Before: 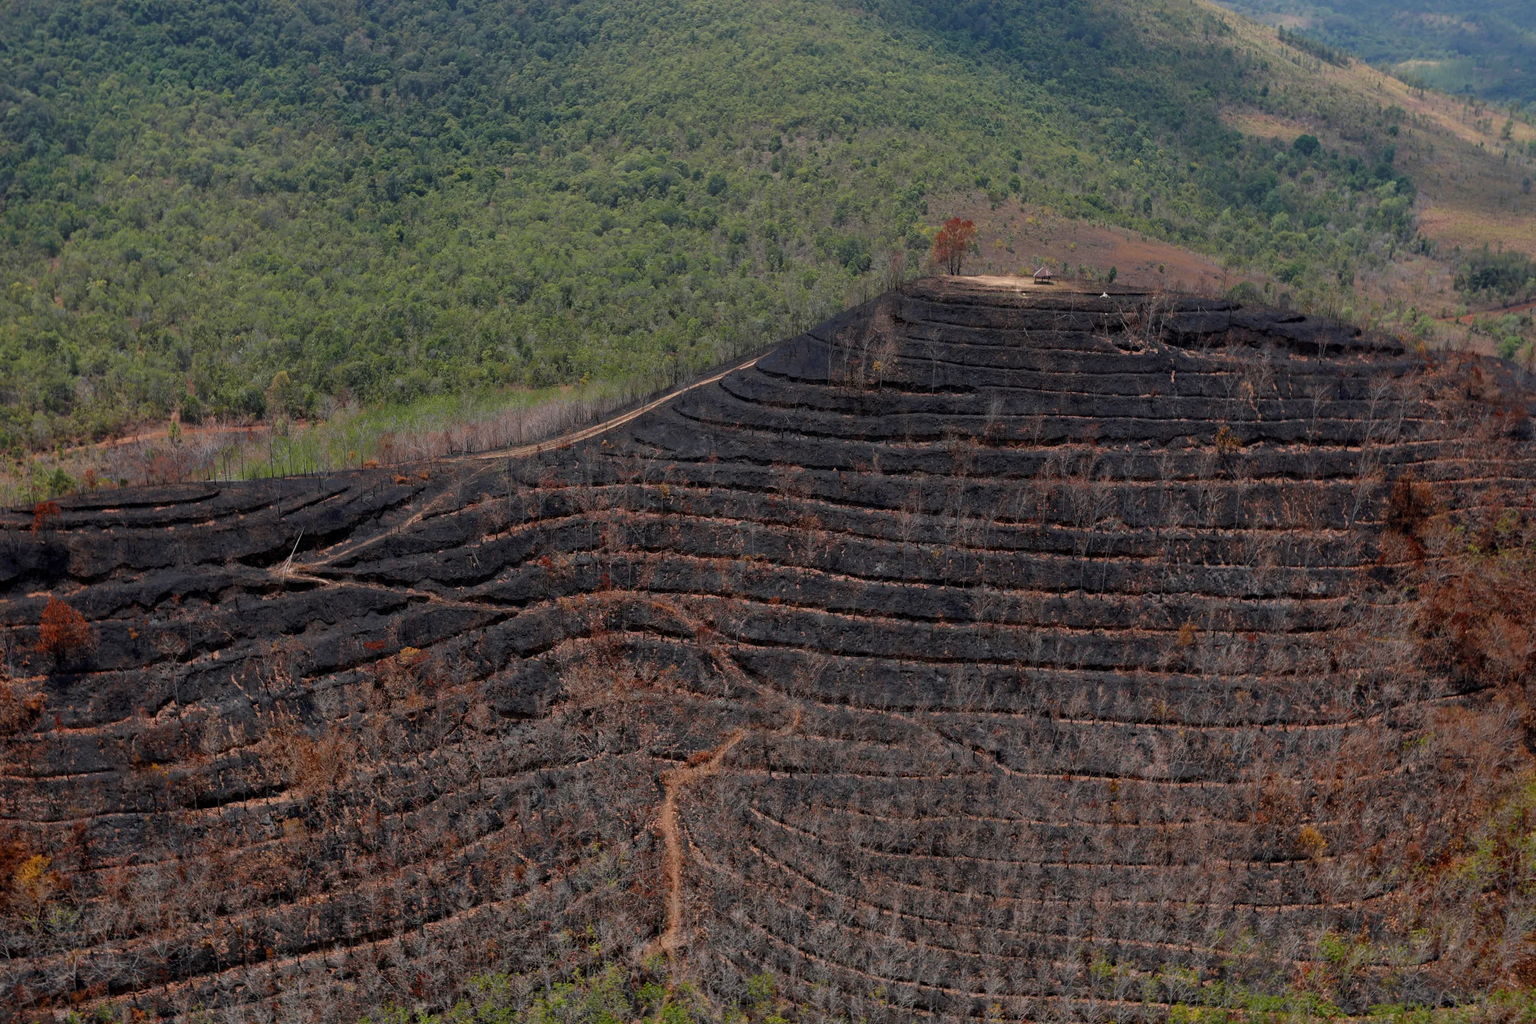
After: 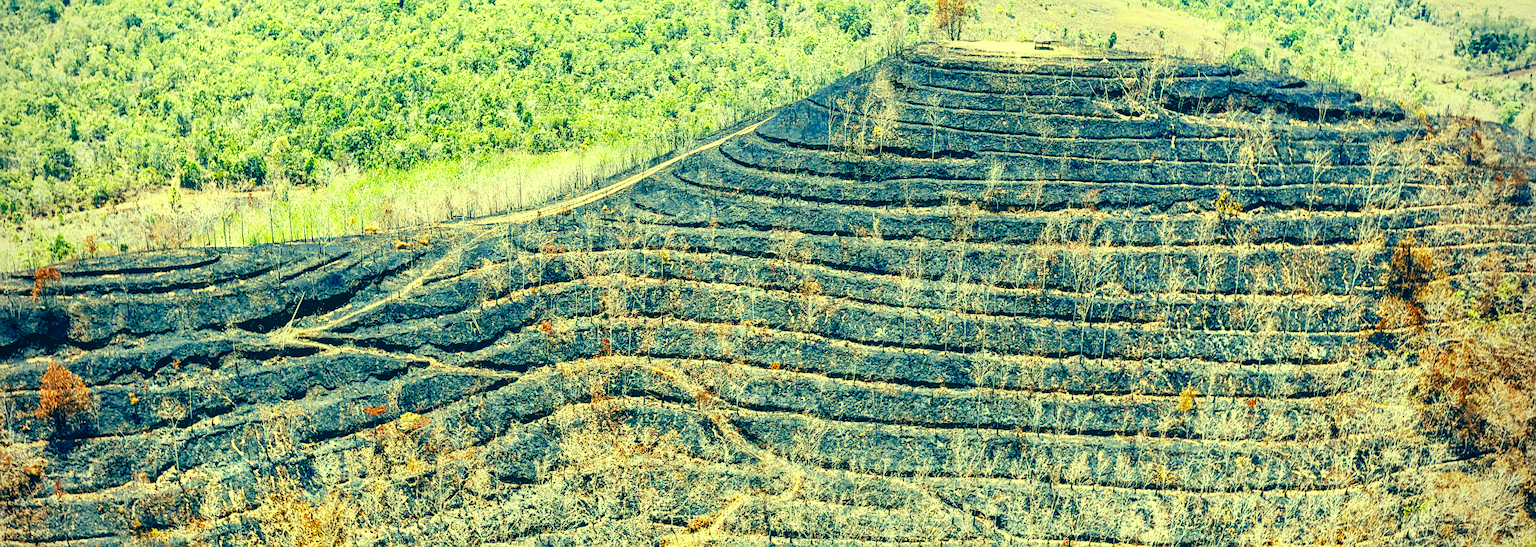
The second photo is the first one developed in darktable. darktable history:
crop and rotate: top 23.043%, bottom 23.437%
base curve: curves: ch0 [(0, 0) (0.007, 0.004) (0.027, 0.03) (0.046, 0.07) (0.207, 0.54) (0.442, 0.872) (0.673, 0.972) (1, 1)], preserve colors none
vignetting: fall-off radius 60.92%
shadows and highlights: soften with gaussian
sharpen: on, module defaults
exposure: black level correction 0.001, exposure 1.822 EV, compensate exposure bias true, compensate highlight preservation false
local contrast: on, module defaults
color correction: highlights a* -15.58, highlights b* 40, shadows a* -40, shadows b* -26.18
